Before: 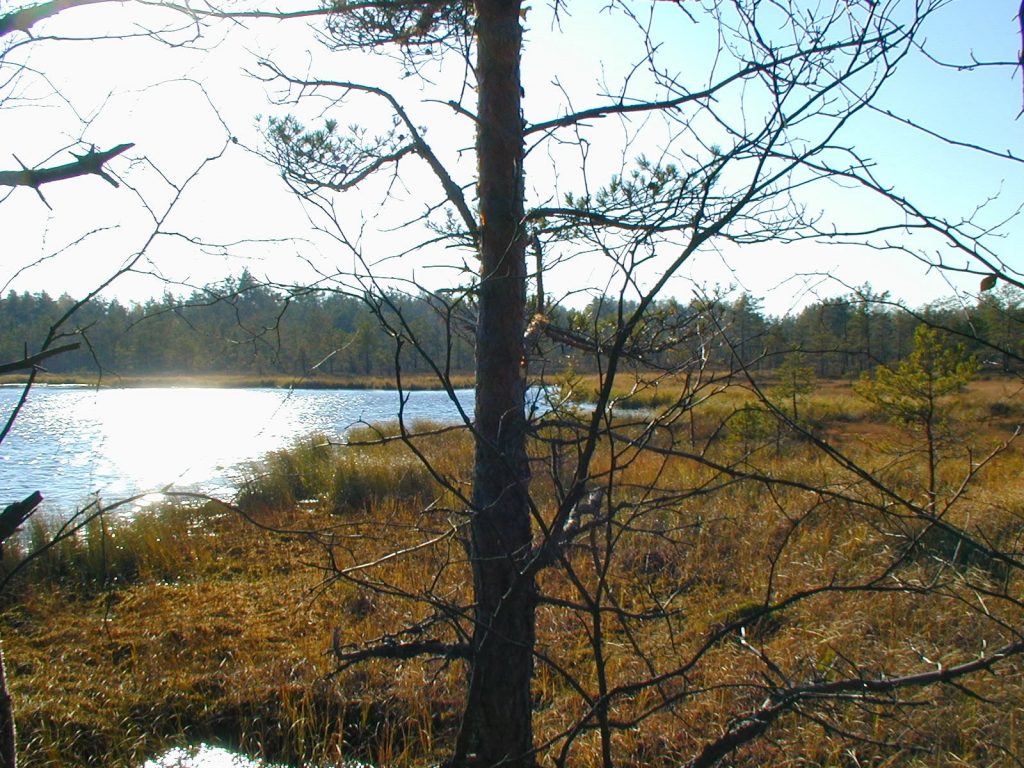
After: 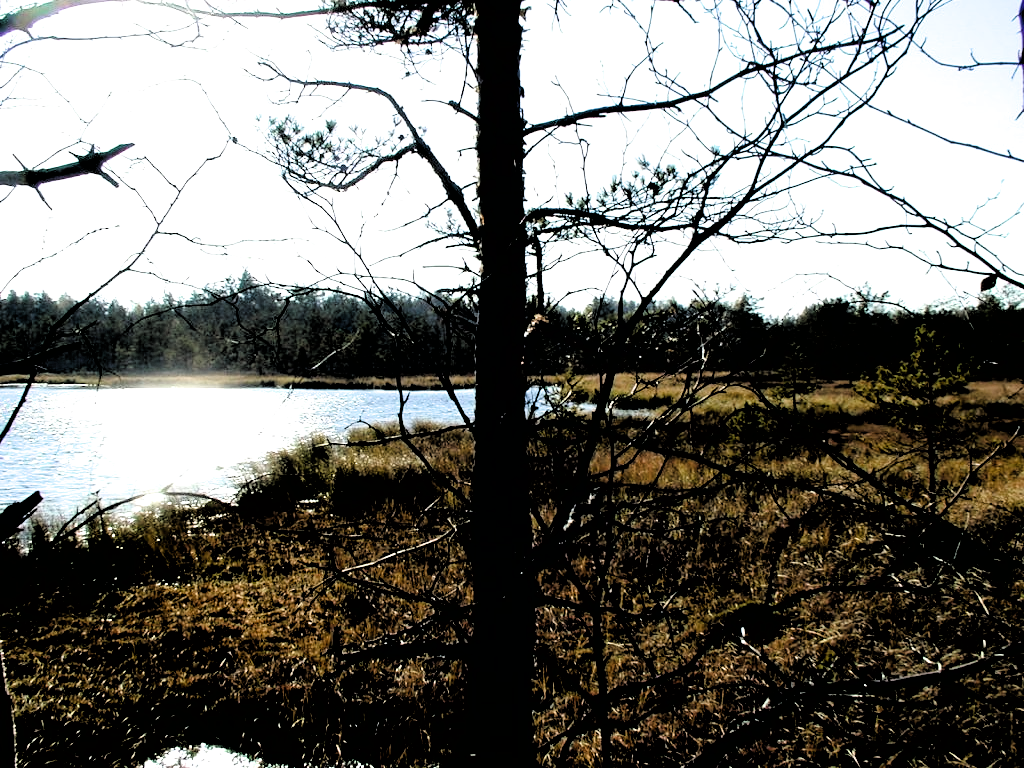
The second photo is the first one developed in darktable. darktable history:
filmic rgb: black relative exposure -1.15 EV, white relative exposure 2.06 EV, hardness 1.54, contrast 2.249
